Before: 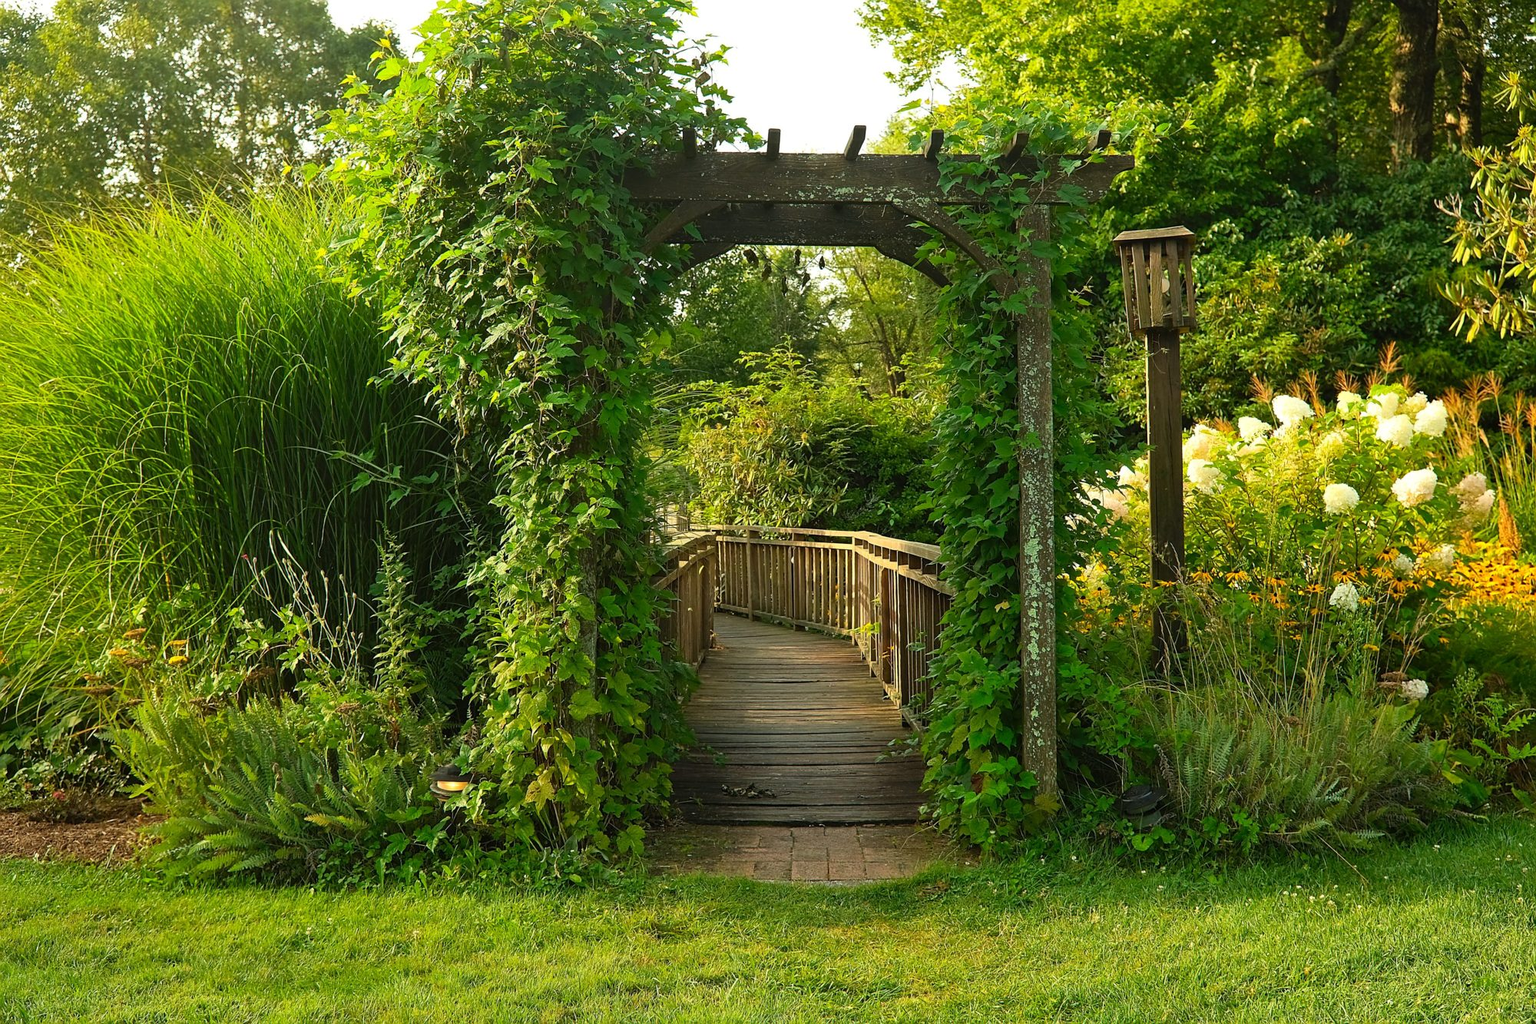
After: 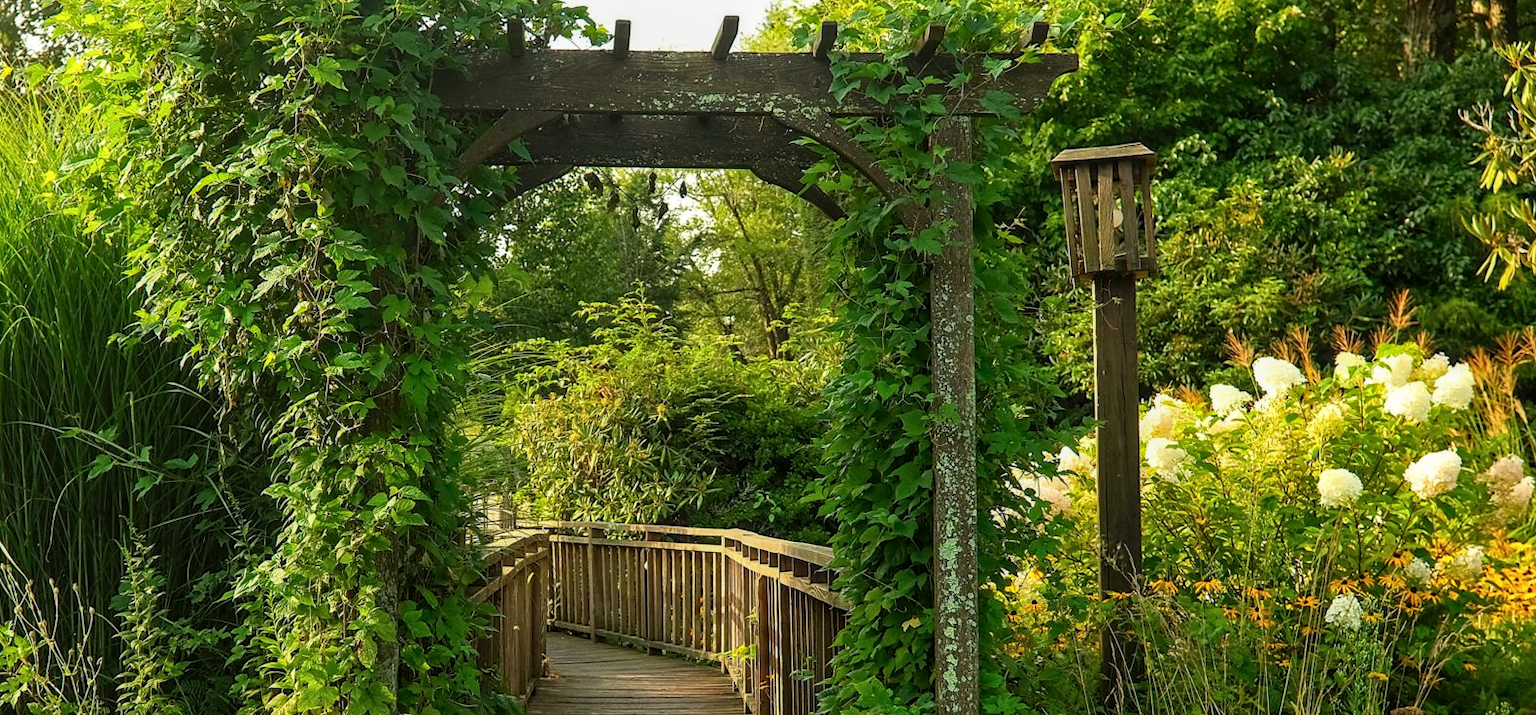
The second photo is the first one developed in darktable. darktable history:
crop: left 18.373%, top 11.086%, right 2.539%, bottom 33.639%
exposure: exposure -0.064 EV, compensate highlight preservation false
local contrast: on, module defaults
